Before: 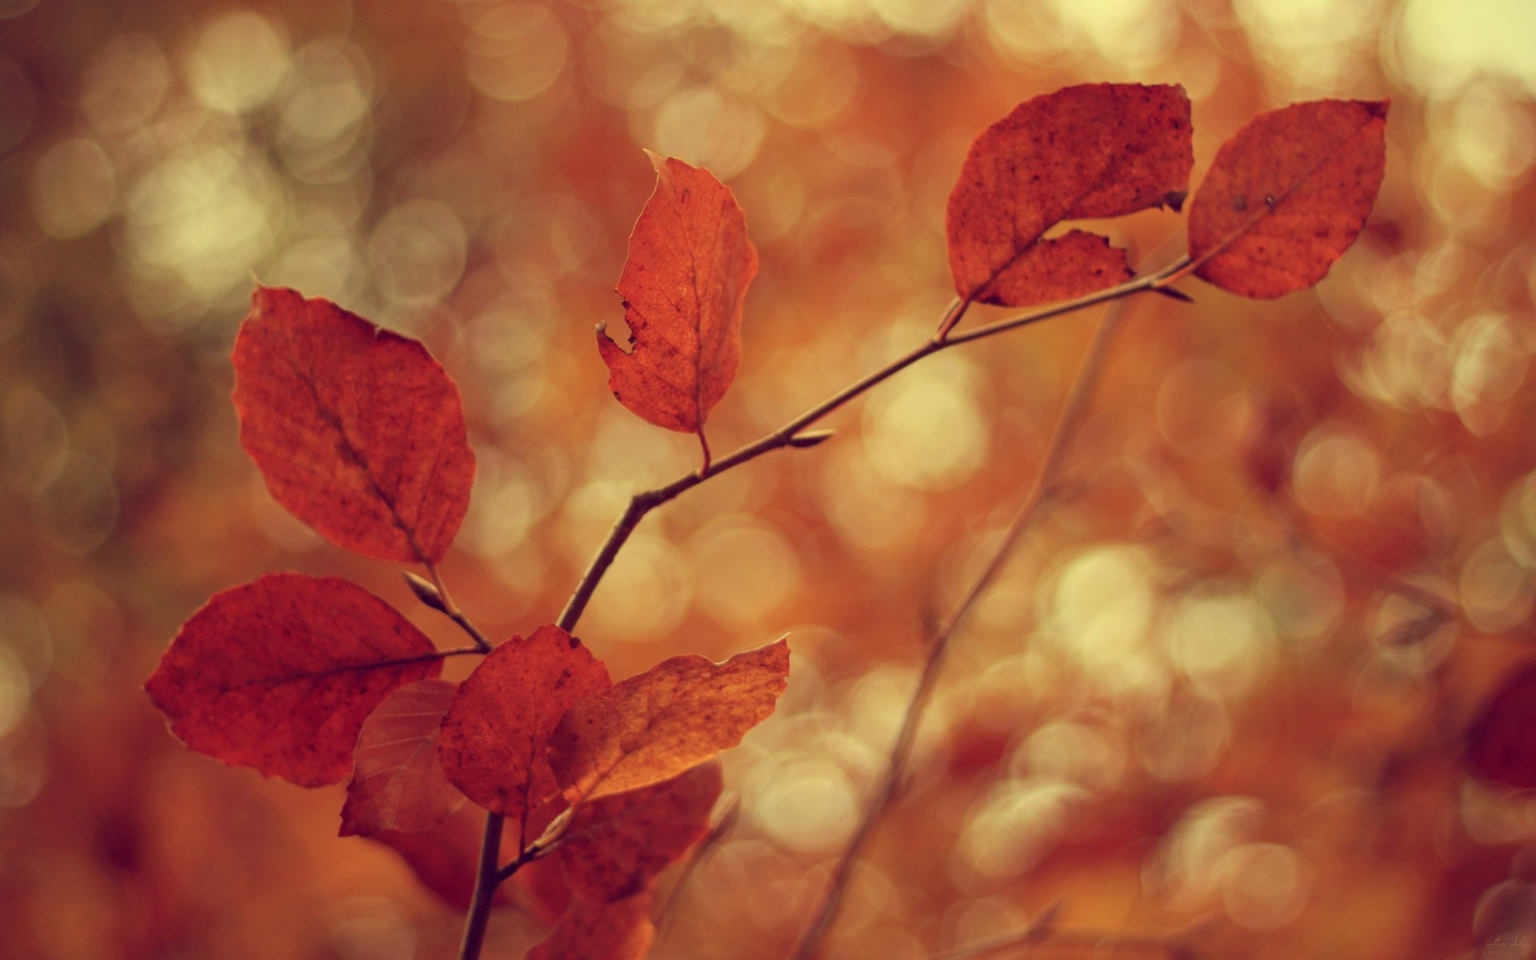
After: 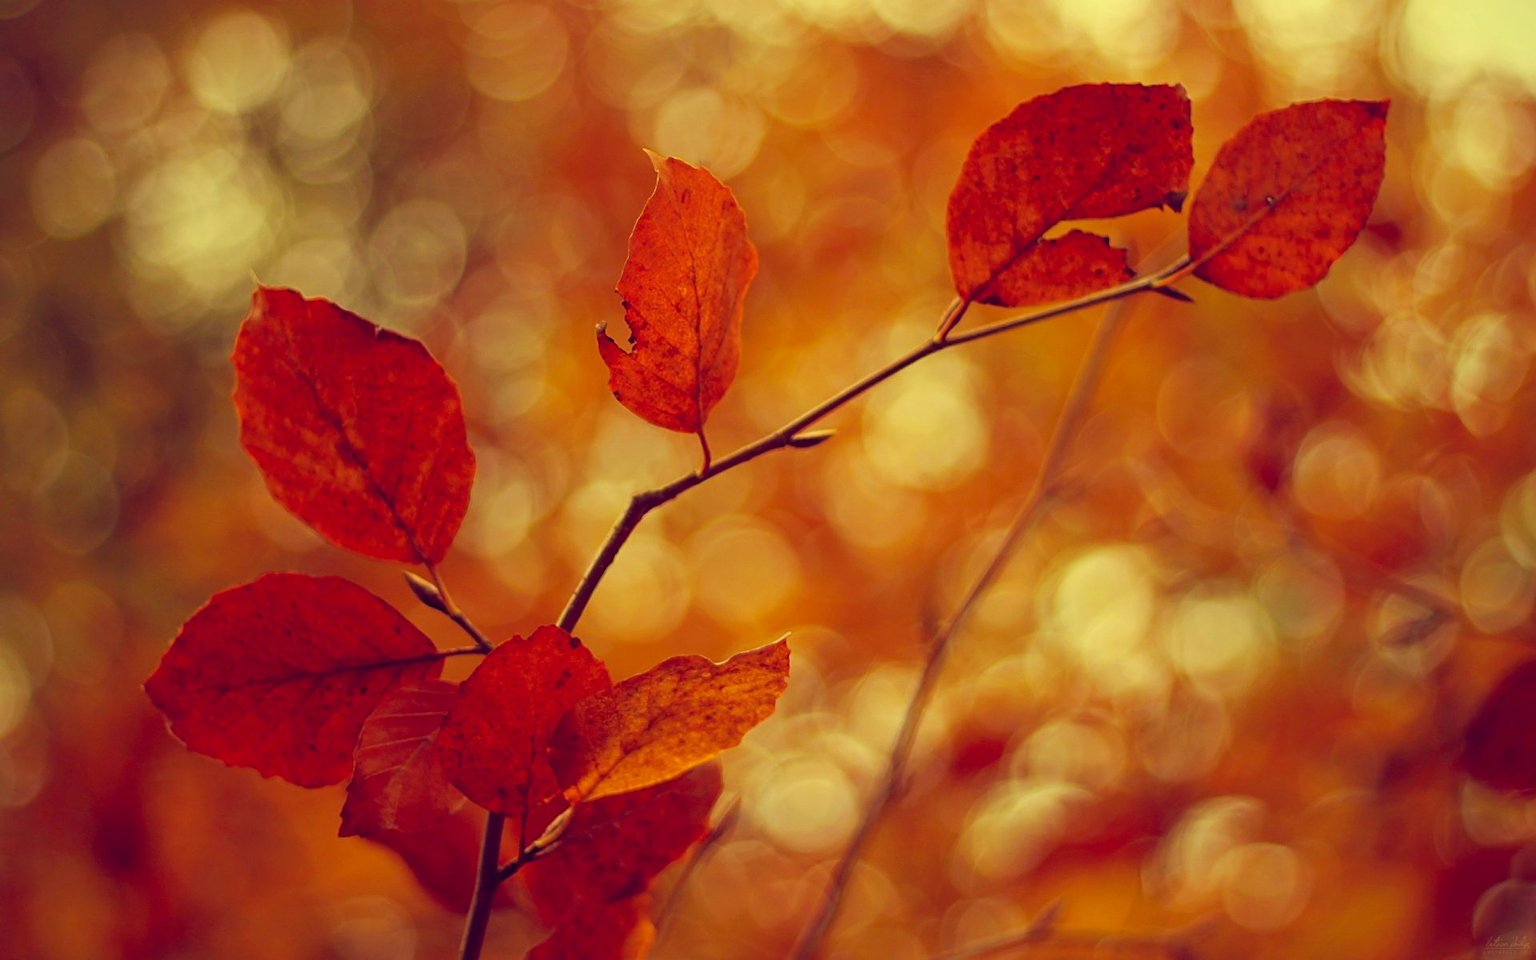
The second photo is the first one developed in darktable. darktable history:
sharpen: on, module defaults
color balance rgb: perceptual saturation grading › global saturation 25.812%
